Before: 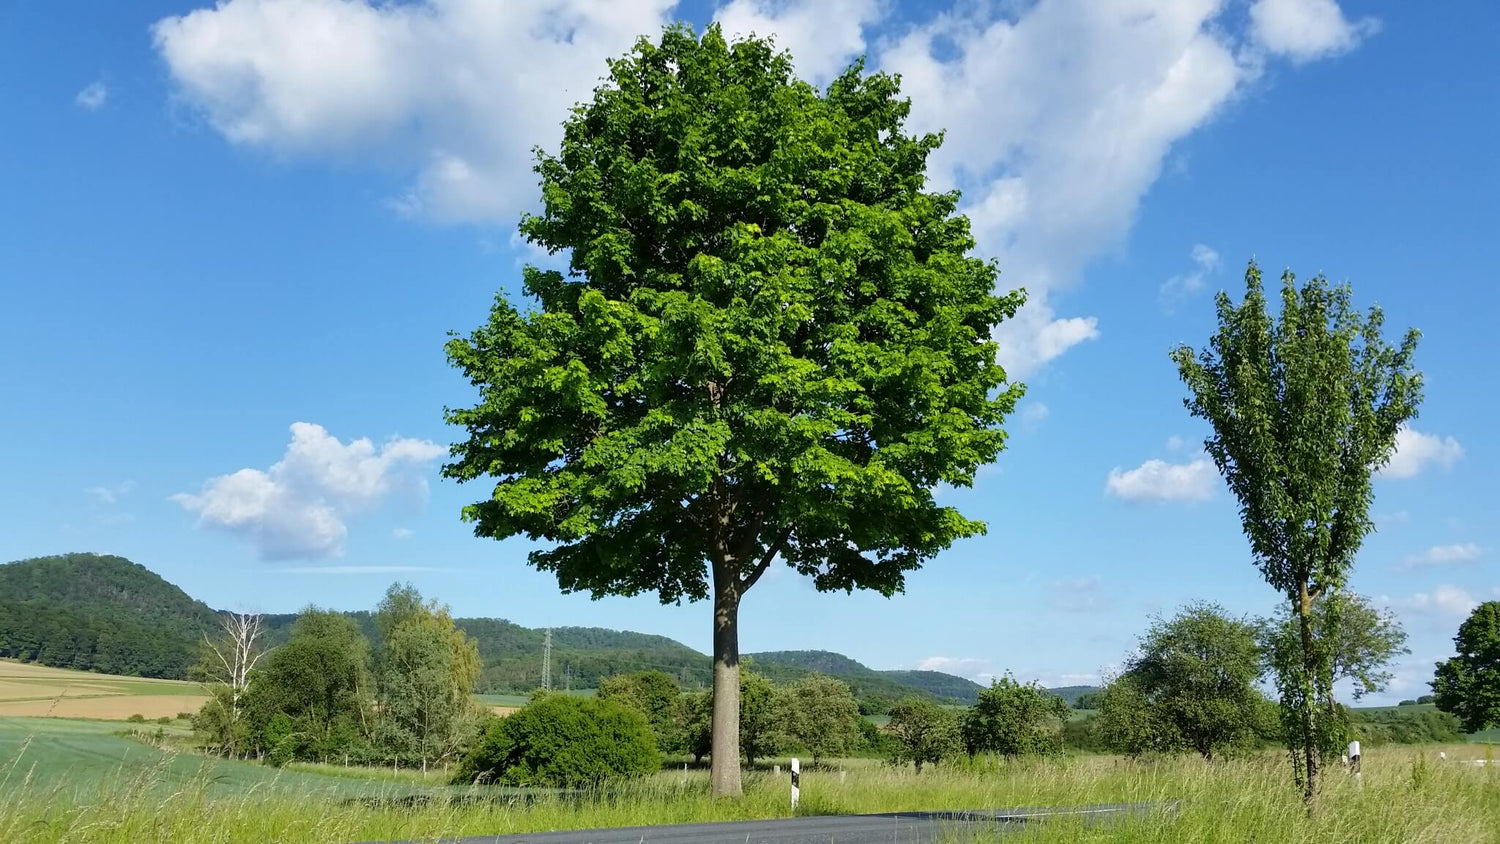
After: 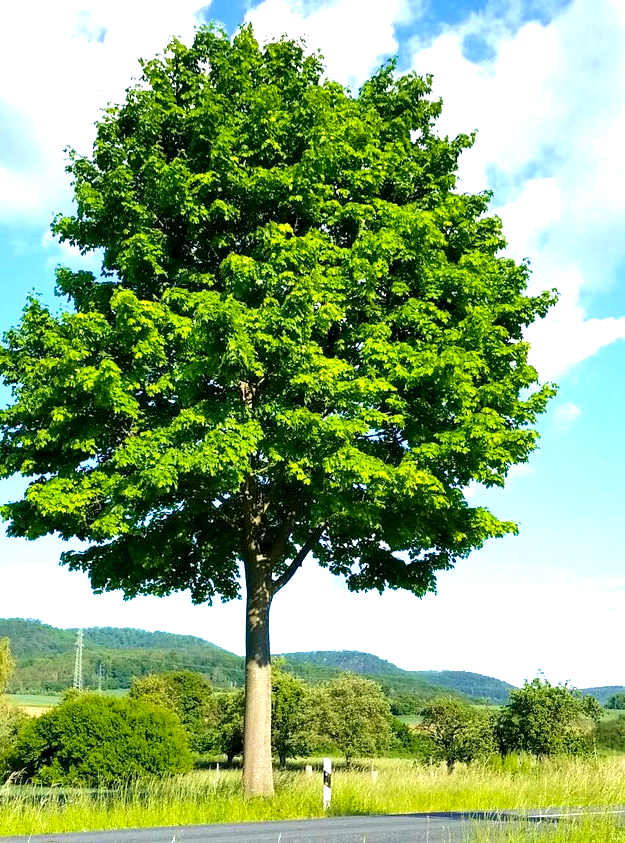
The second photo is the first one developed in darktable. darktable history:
crop: left 31.229%, right 27.105%
color balance rgb: shadows lift › chroma 2%, shadows lift › hue 217.2°, power › hue 60°, highlights gain › chroma 1%, highlights gain › hue 69.6°, global offset › luminance -0.5%, perceptual saturation grading › global saturation 15%, global vibrance 15%
exposure: black level correction 0, exposure 1.1 EV, compensate highlight preservation false
velvia: on, module defaults
